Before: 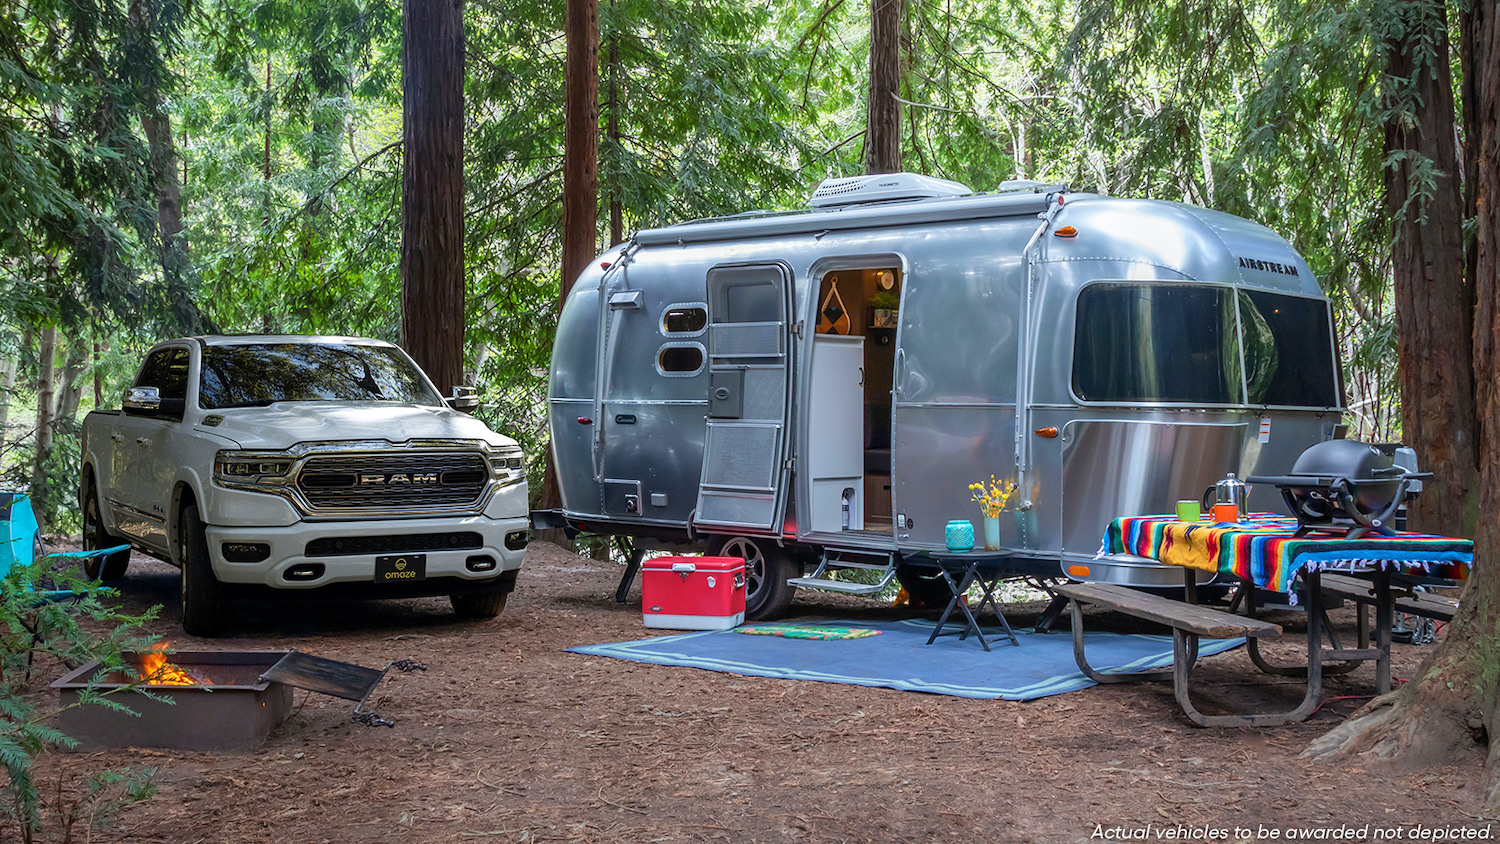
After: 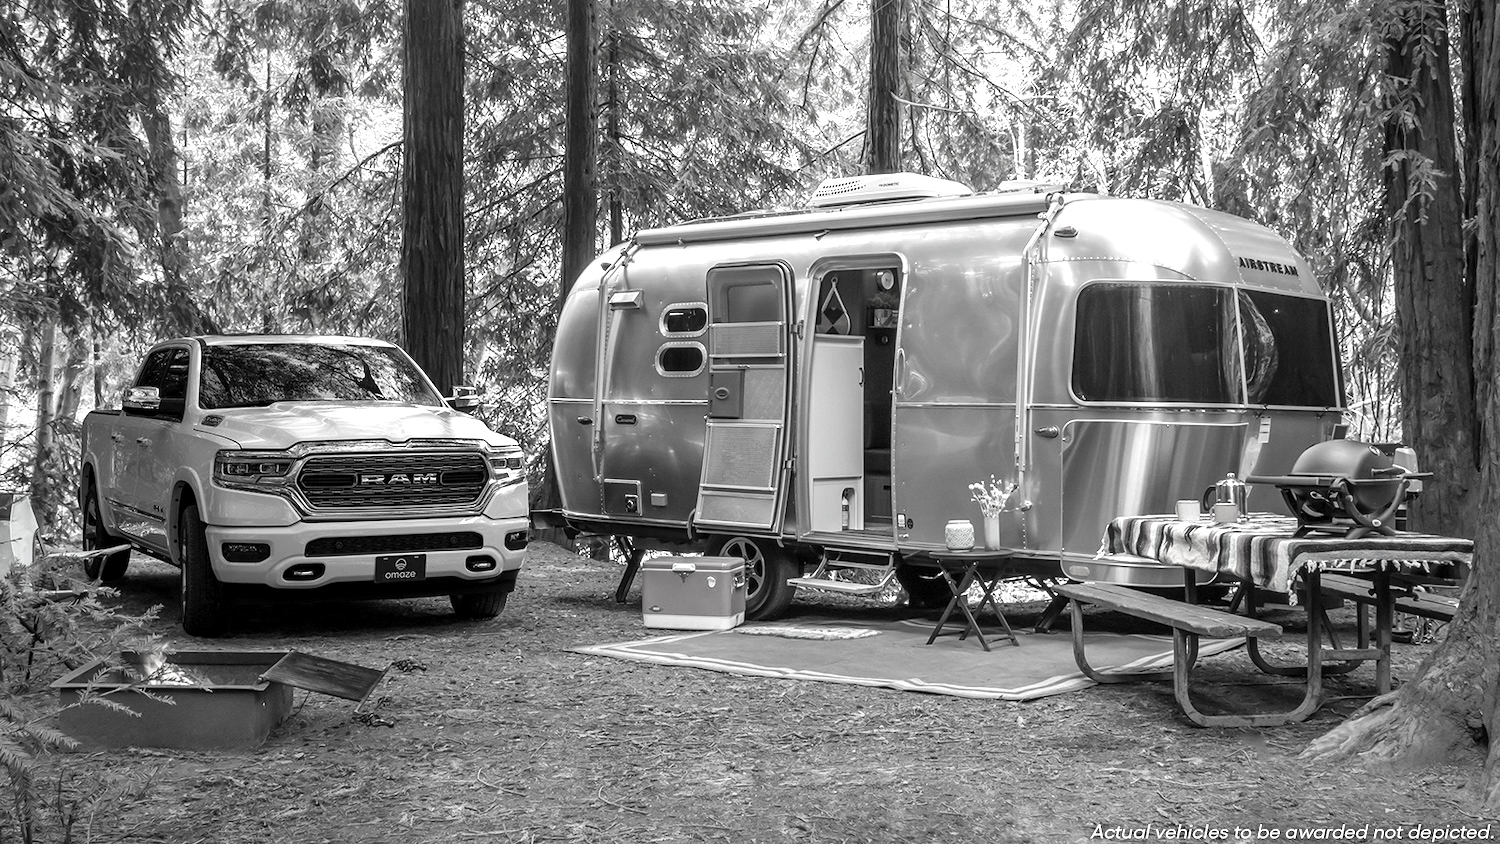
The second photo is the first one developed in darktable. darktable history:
local contrast: mode bilateral grid, contrast 19, coarseness 51, detail 119%, midtone range 0.2
exposure: black level correction 0, exposure 0.6 EV, compensate exposure bias true, compensate highlight preservation false
contrast brightness saturation: saturation -0.989
color balance rgb: perceptual saturation grading › global saturation 0.603%, perceptual saturation grading › highlights -32.151%, perceptual saturation grading › mid-tones 5.695%, perceptual saturation grading › shadows 18.597%
